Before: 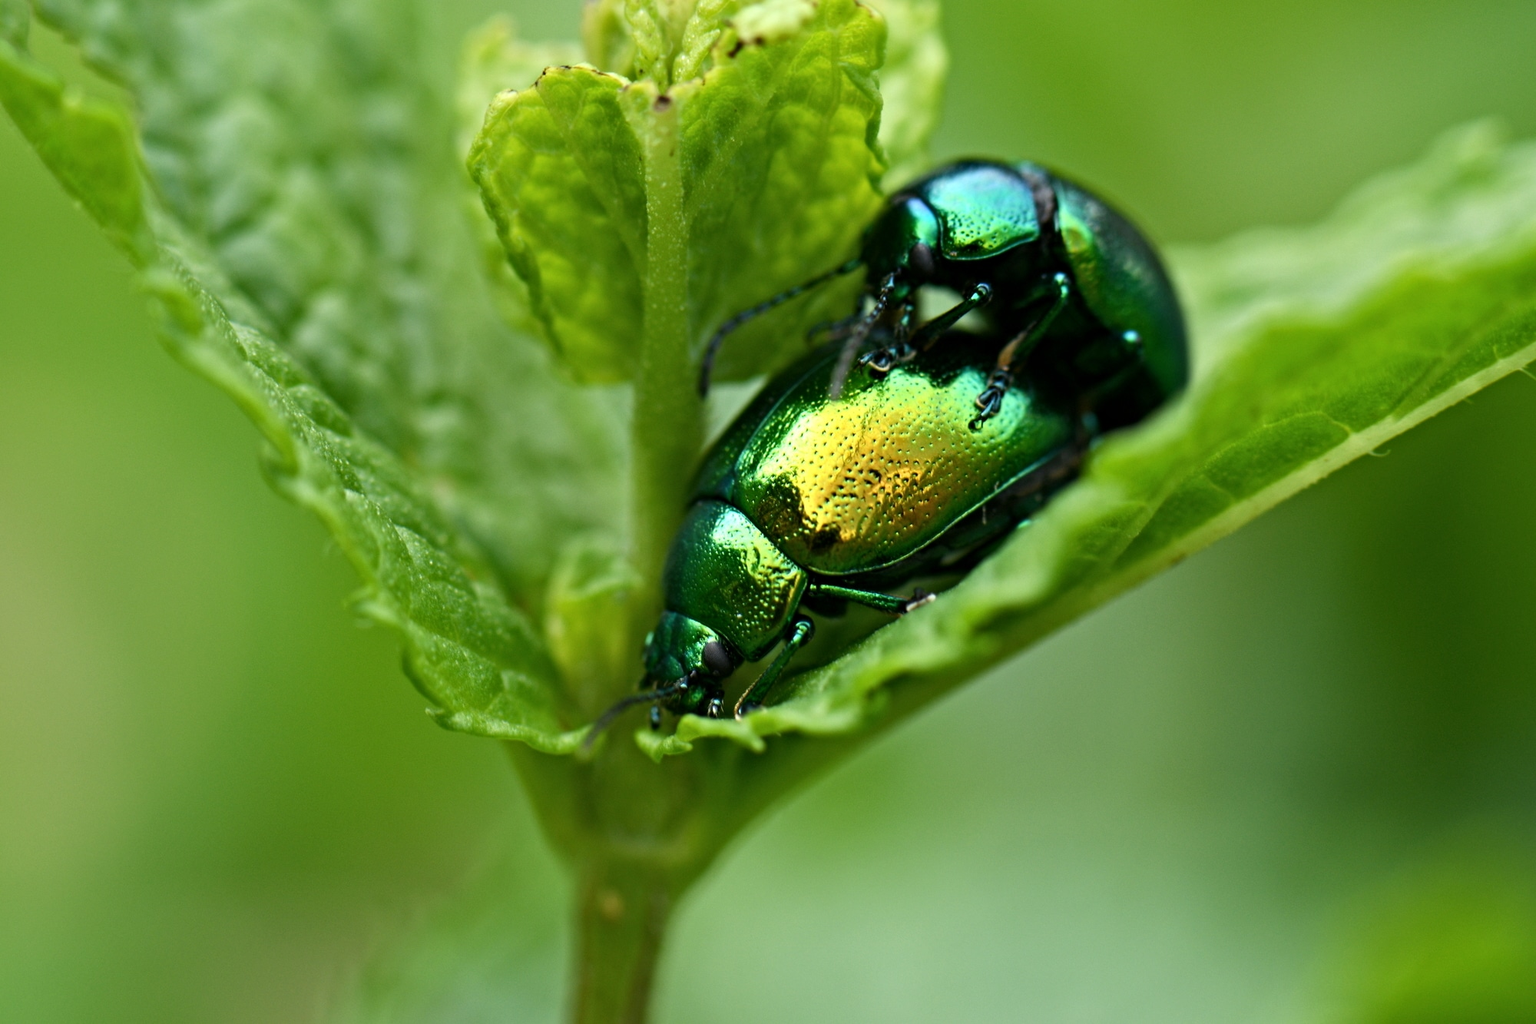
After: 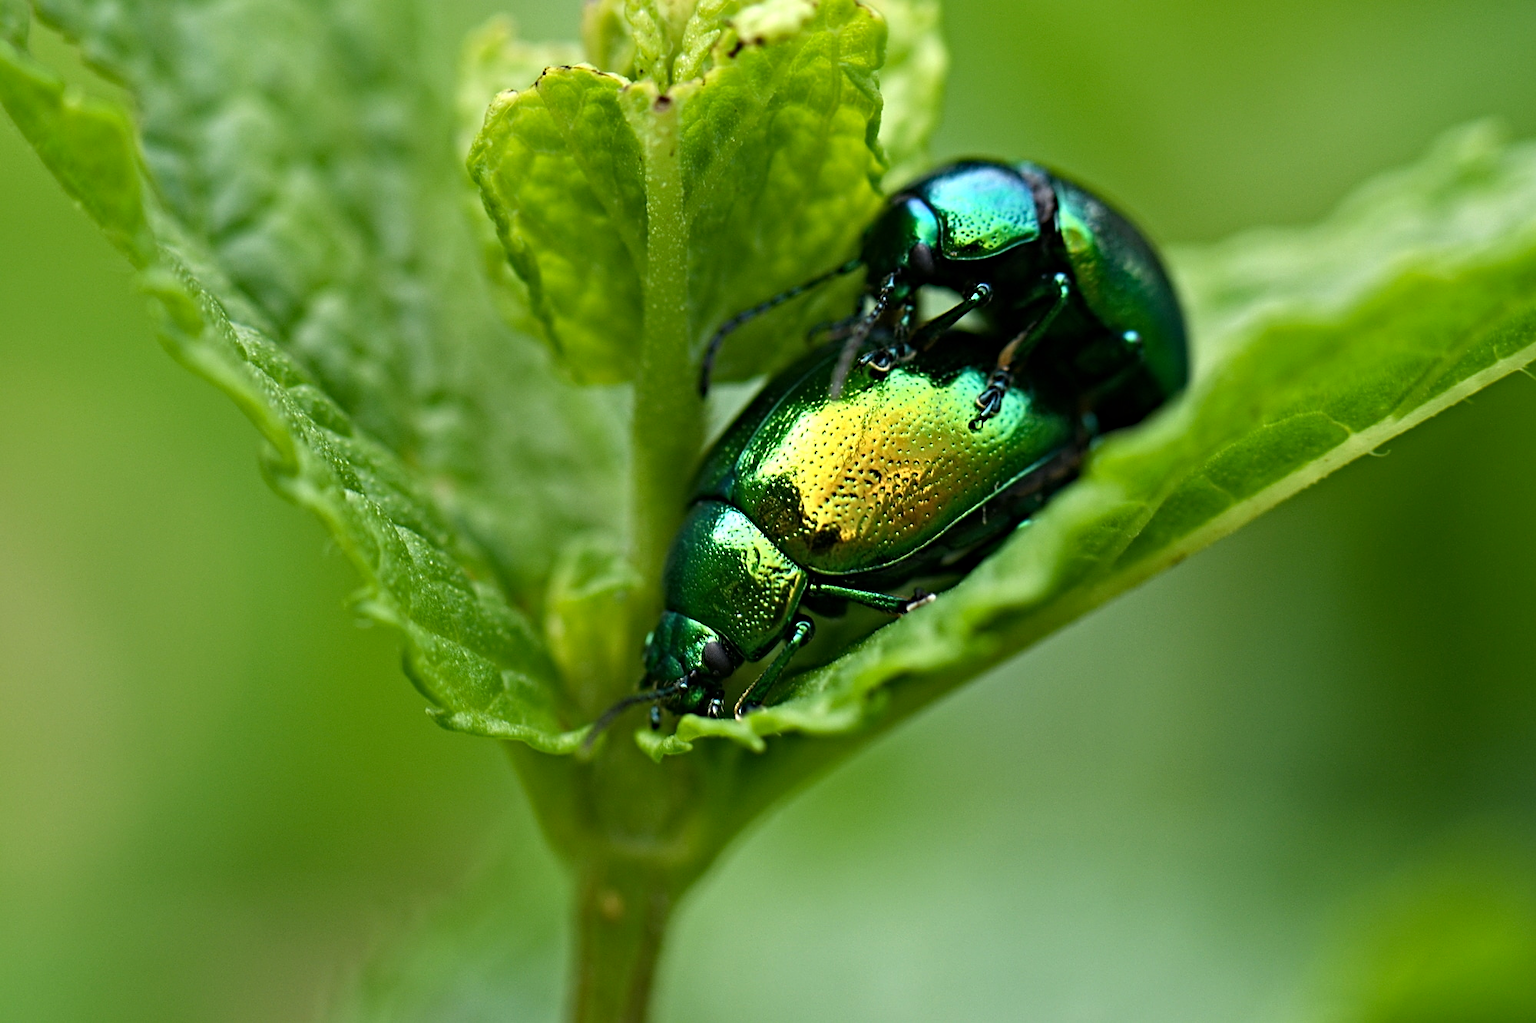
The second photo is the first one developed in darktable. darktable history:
white balance: red 1, blue 1
sharpen: on, module defaults
haze removal: compatibility mode true, adaptive false
